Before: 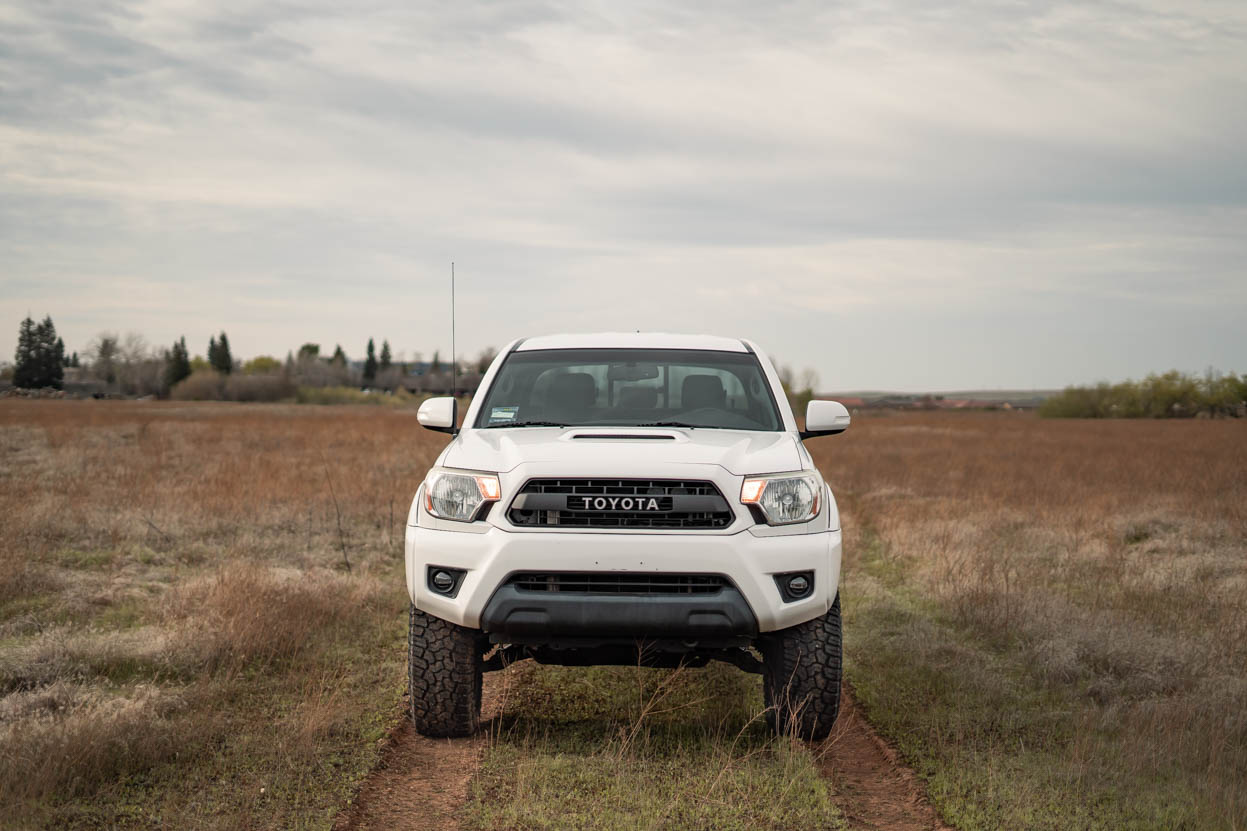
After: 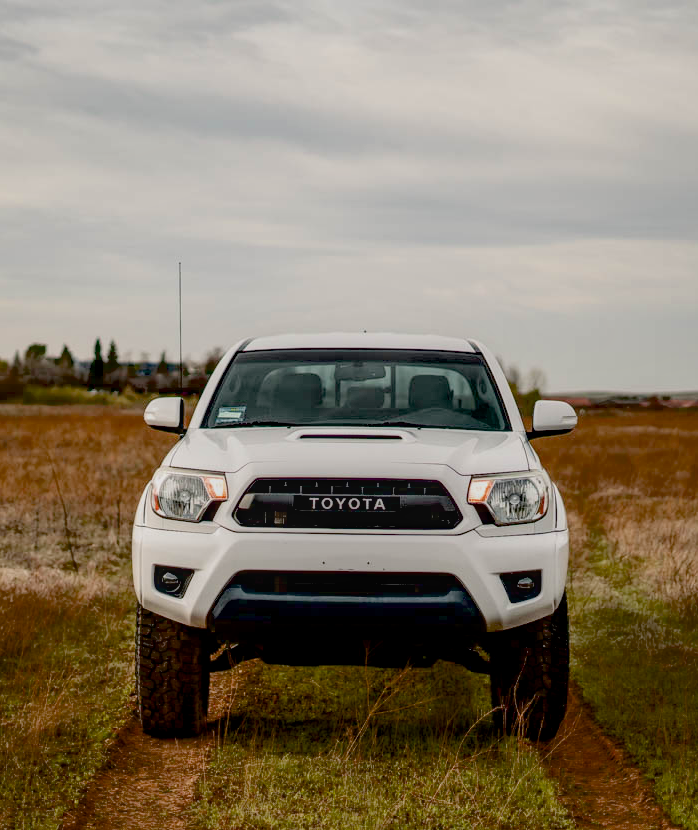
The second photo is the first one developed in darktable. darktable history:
crop: left 21.934%, right 22.035%, bottom 0.013%
local contrast: highlights 23%, detail 130%
filmic rgb: black relative exposure -15.09 EV, white relative exposure 3 EV, target black luminance 0%, hardness 9.3, latitude 98.19%, contrast 0.91, shadows ↔ highlights balance 0.666%, add noise in highlights 0, color science v3 (2019), use custom middle-gray values true, contrast in highlights soft
exposure: black level correction 0.058, compensate highlight preservation false
